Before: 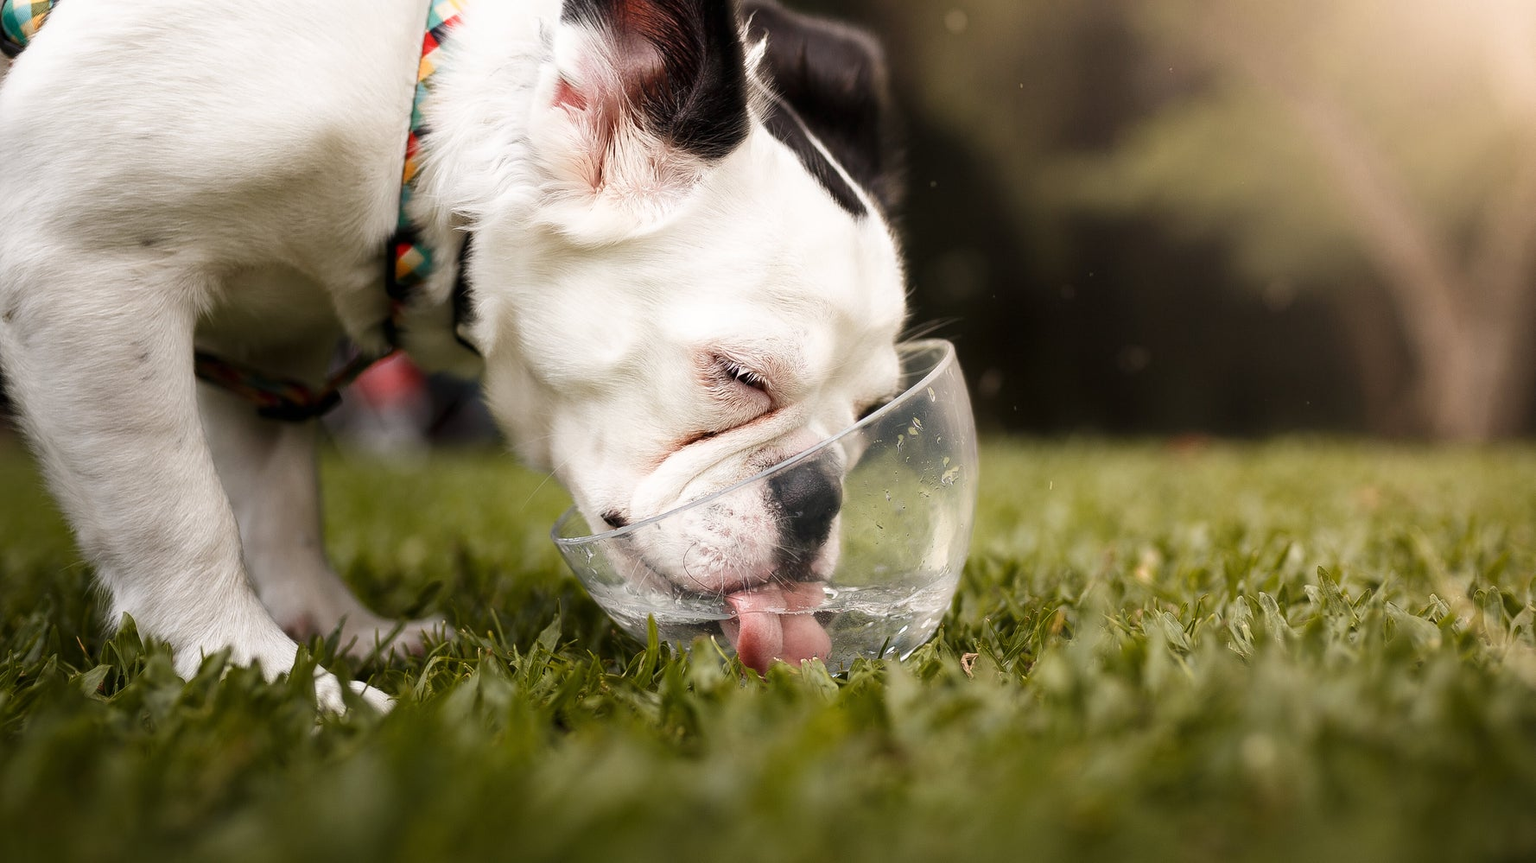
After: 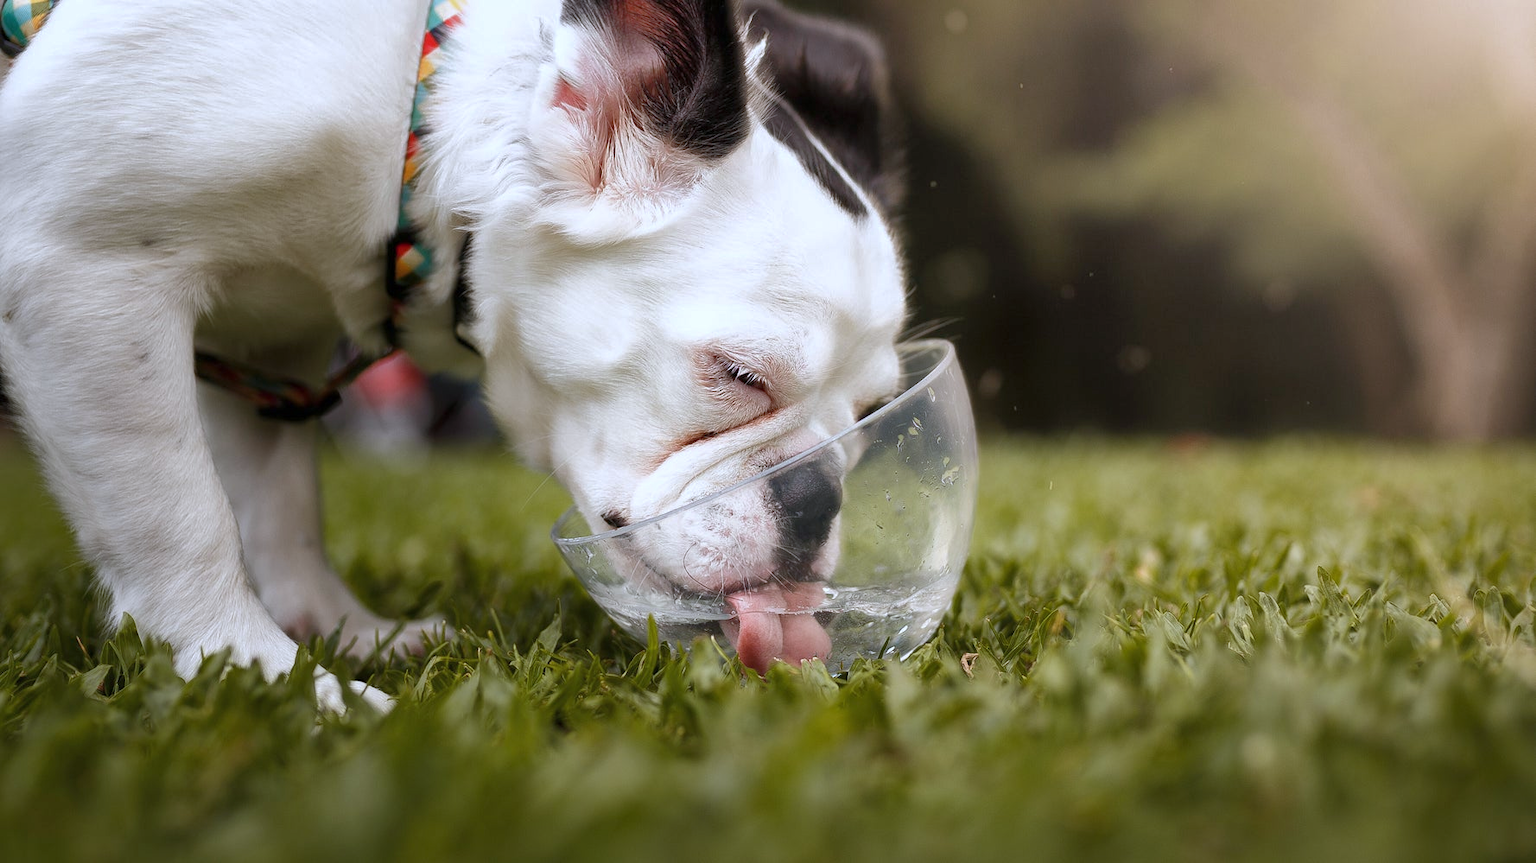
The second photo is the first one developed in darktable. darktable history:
white balance: red 0.954, blue 1.079
shadows and highlights: on, module defaults
